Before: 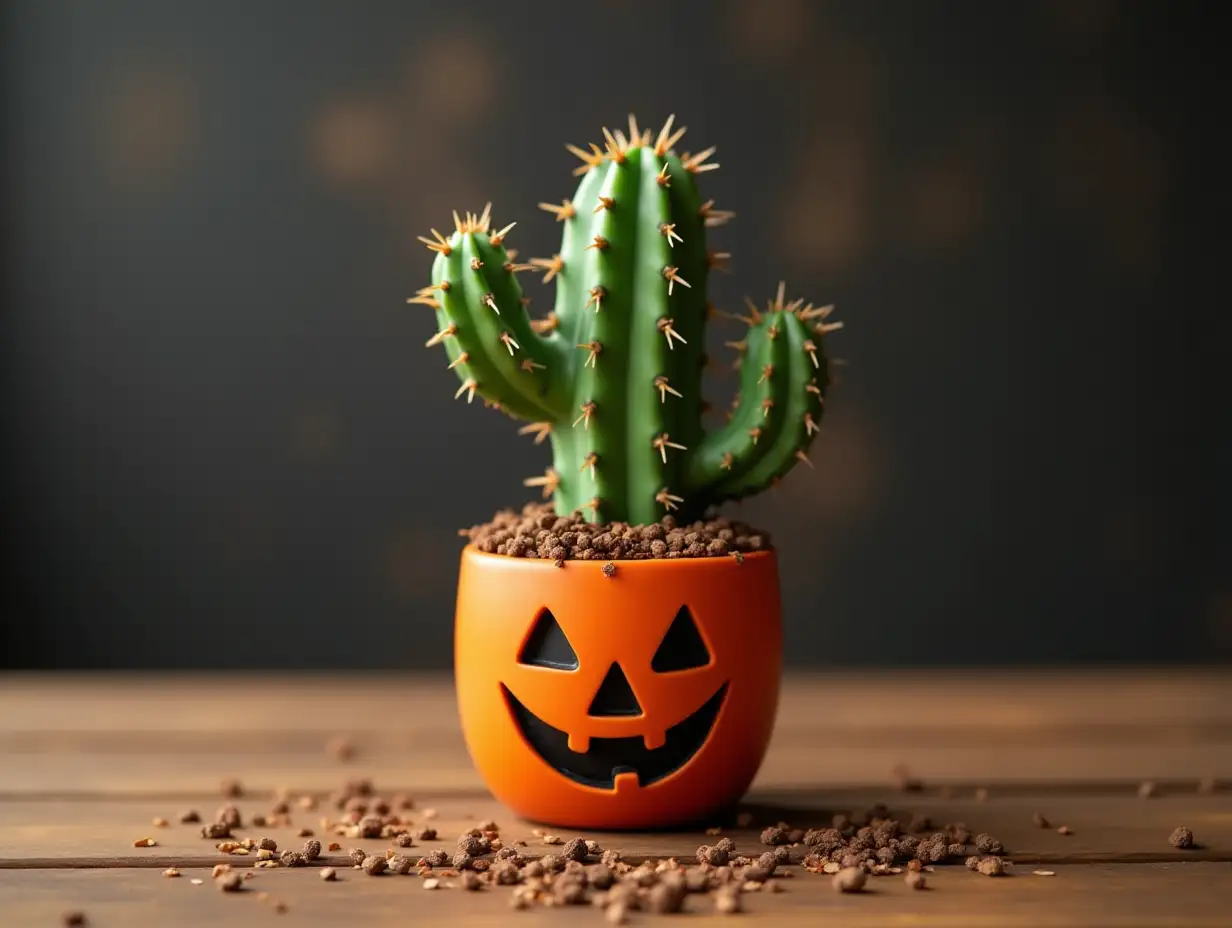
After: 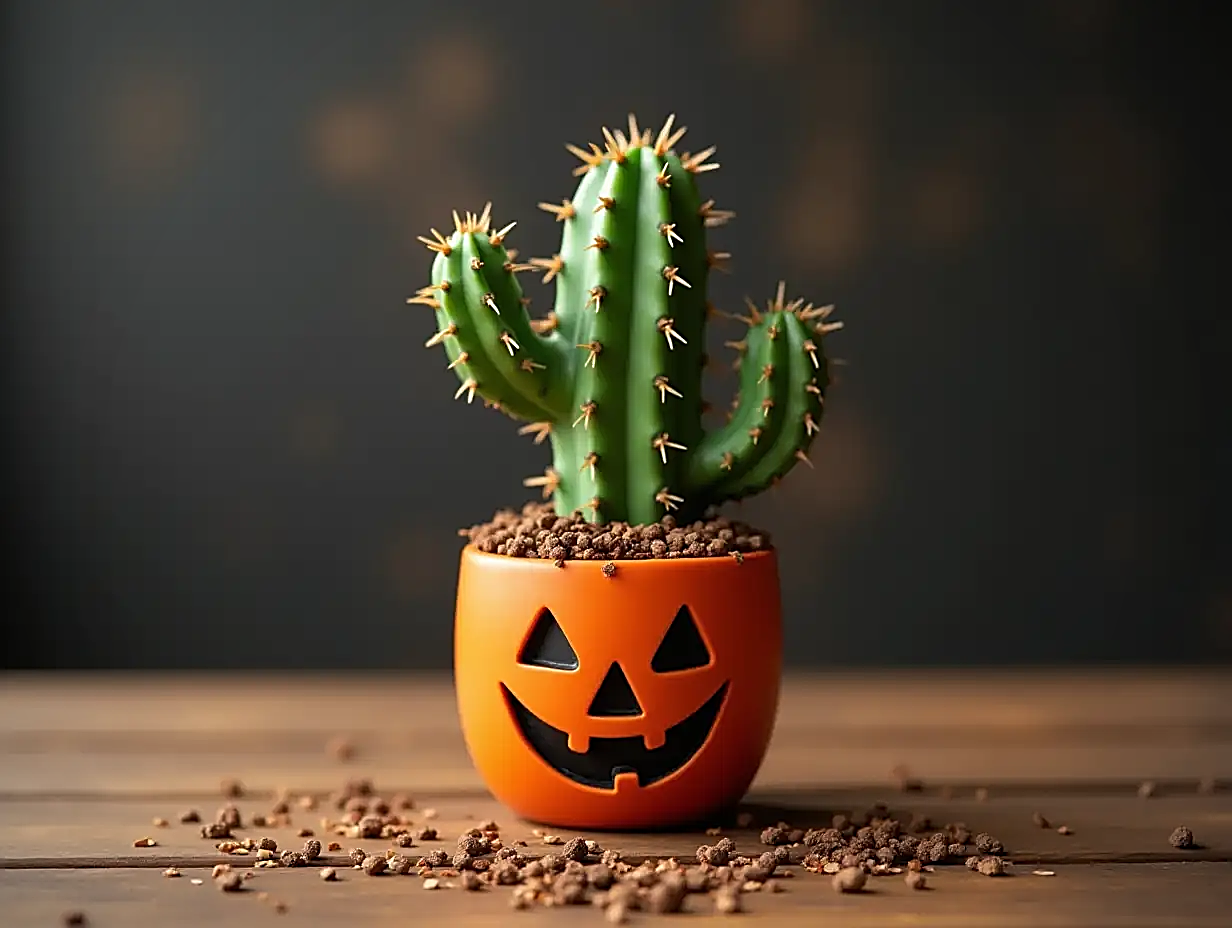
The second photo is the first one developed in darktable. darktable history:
sharpen: amount 0.999
vignetting: fall-off radius 82.67%, unbound false
